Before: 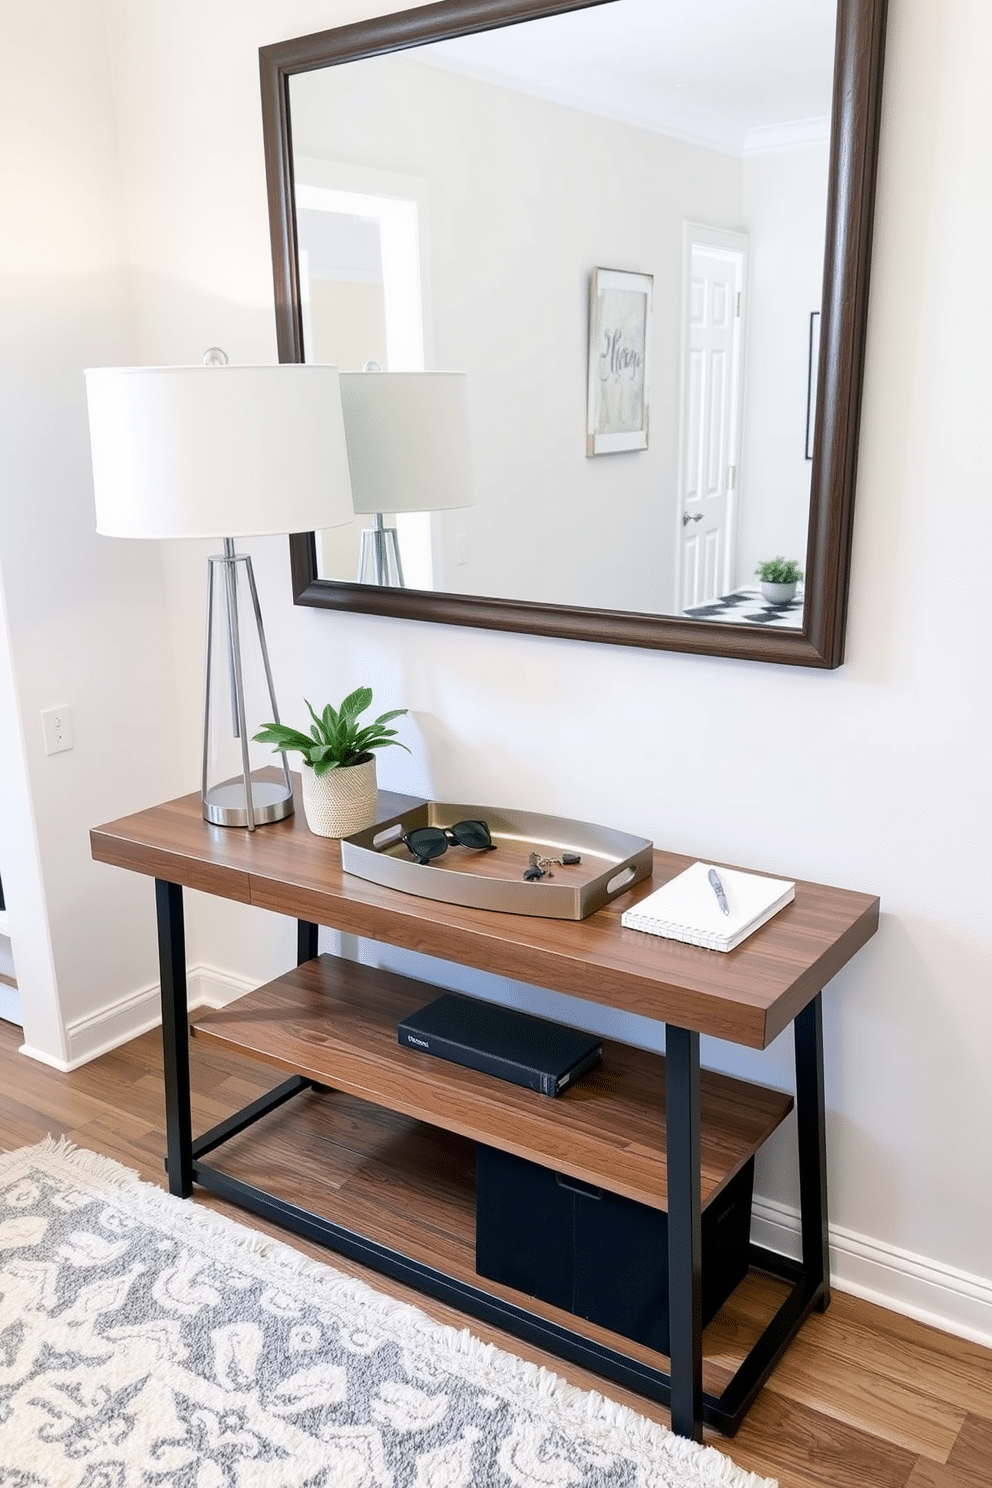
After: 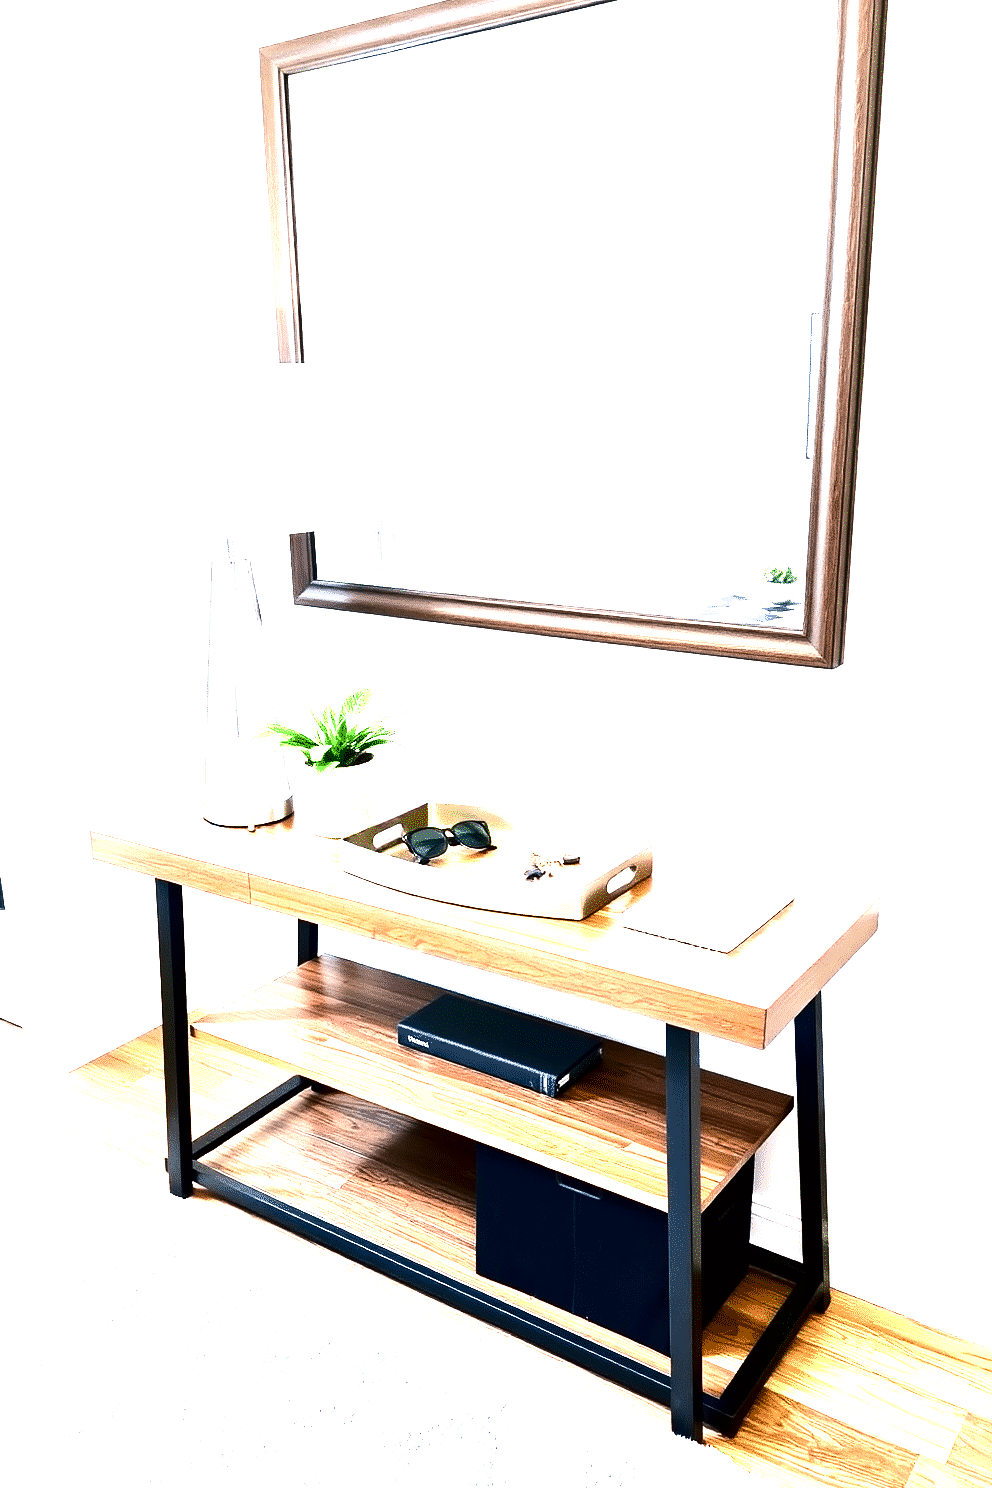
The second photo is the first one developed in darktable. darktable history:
tone equalizer: -8 EV -1.08 EV, -7 EV -1.01 EV, -6 EV -0.867 EV, -5 EV -0.578 EV, -3 EV 0.578 EV, -2 EV 0.867 EV, -1 EV 1.01 EV, +0 EV 1.08 EV, edges refinement/feathering 500, mask exposure compensation -1.57 EV, preserve details no
exposure: exposure 2 EV, compensate highlight preservation false
contrast brightness saturation: contrast 0.13, brightness -0.24, saturation 0.14
velvia: strength 9.25%
